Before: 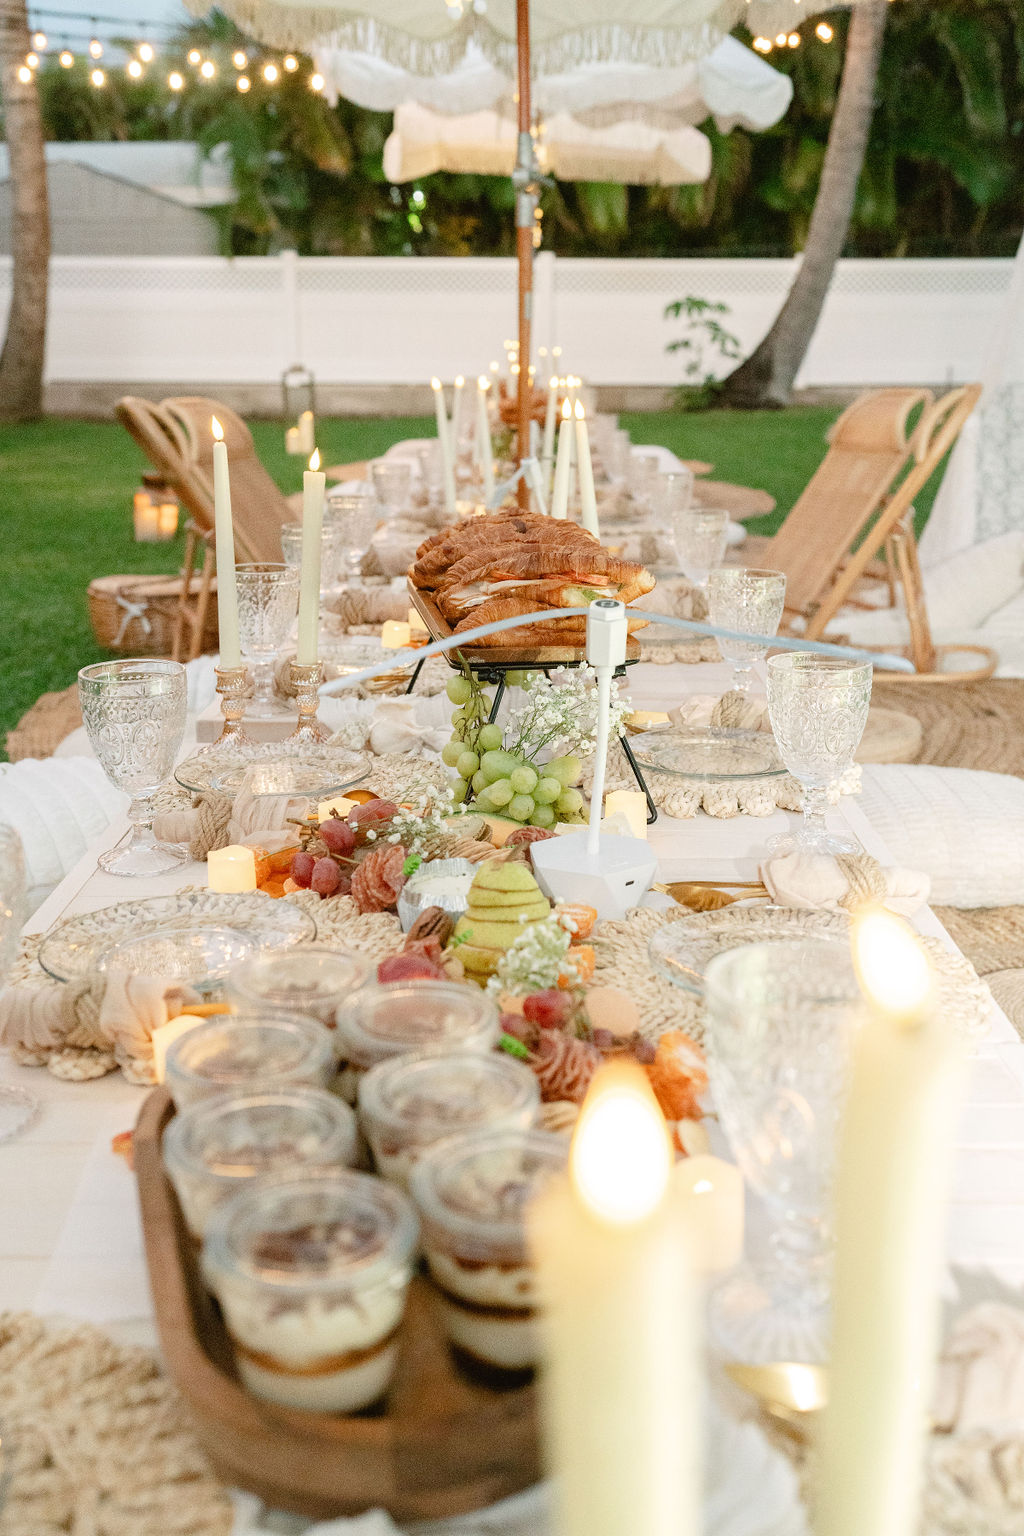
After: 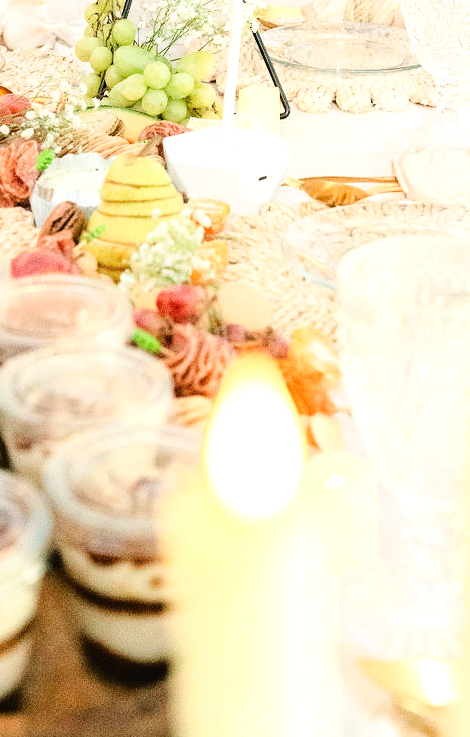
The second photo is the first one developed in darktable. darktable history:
crop: left 35.923%, top 45.903%, right 18.104%, bottom 6.11%
base curve: curves: ch0 [(0, 0) (0.036, 0.025) (0.121, 0.166) (0.206, 0.329) (0.605, 0.79) (1, 1)]
exposure: exposure 0.504 EV, compensate exposure bias true, compensate highlight preservation false
